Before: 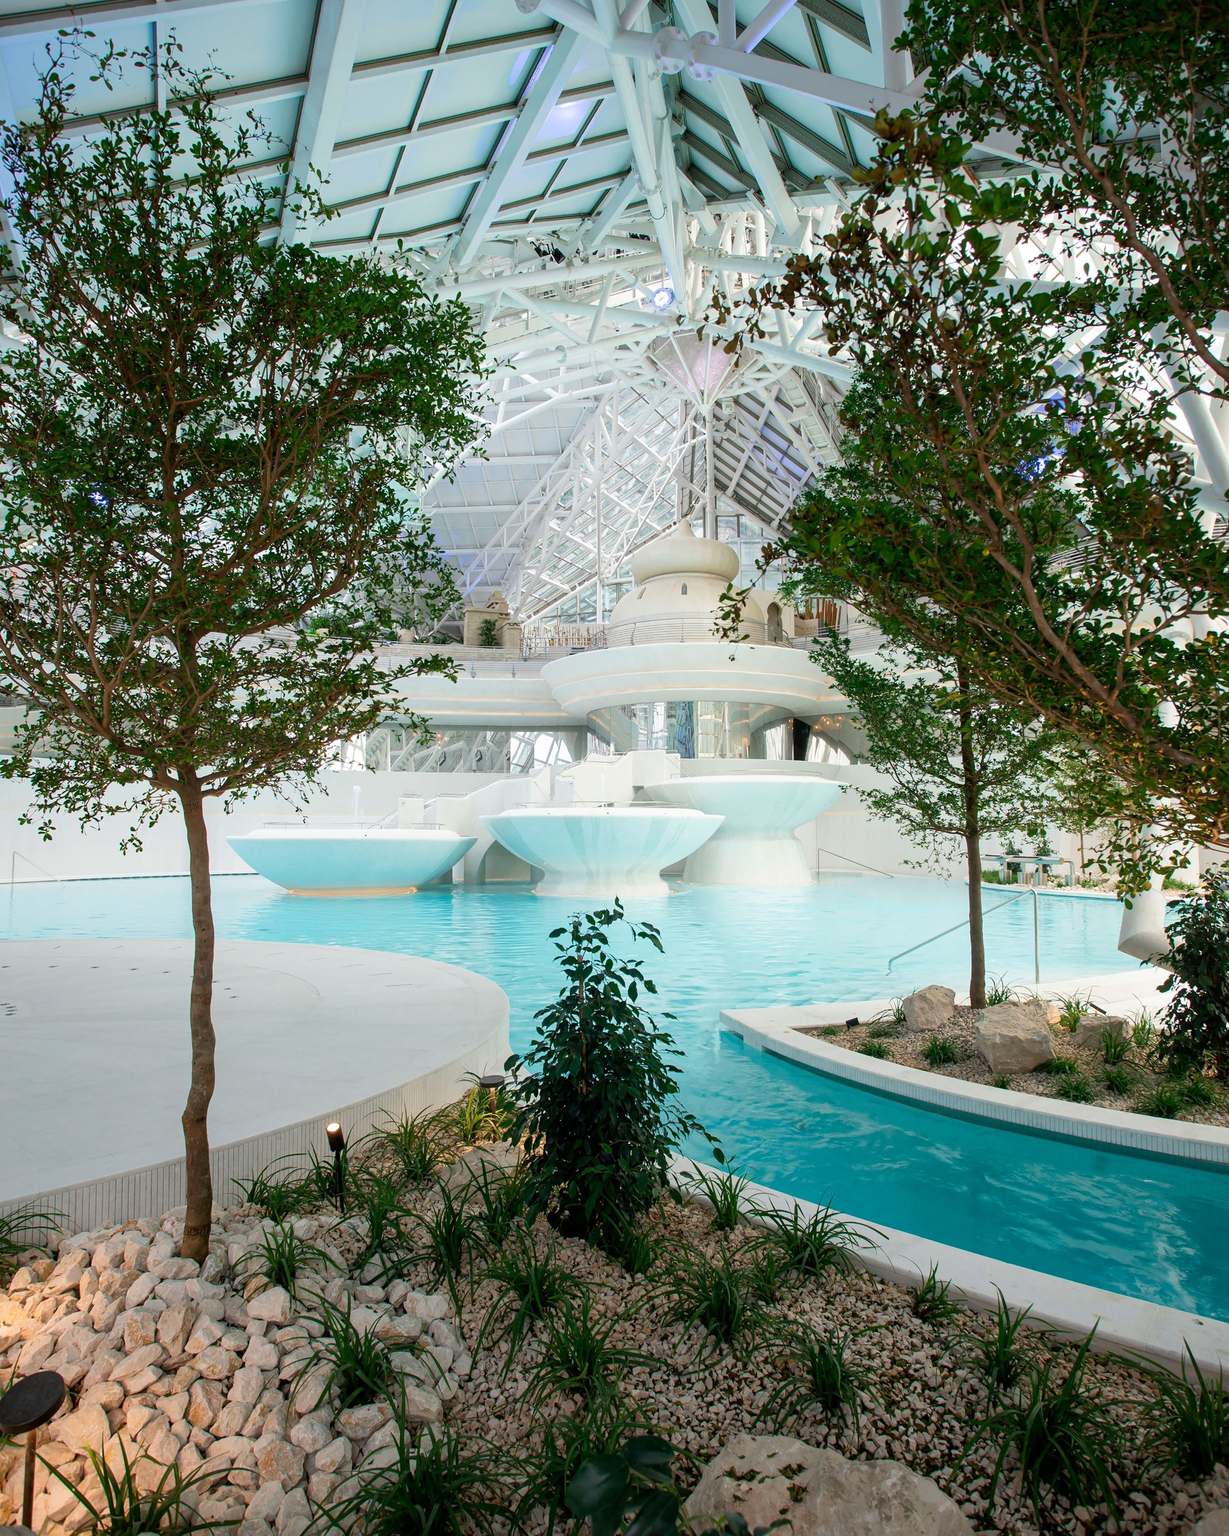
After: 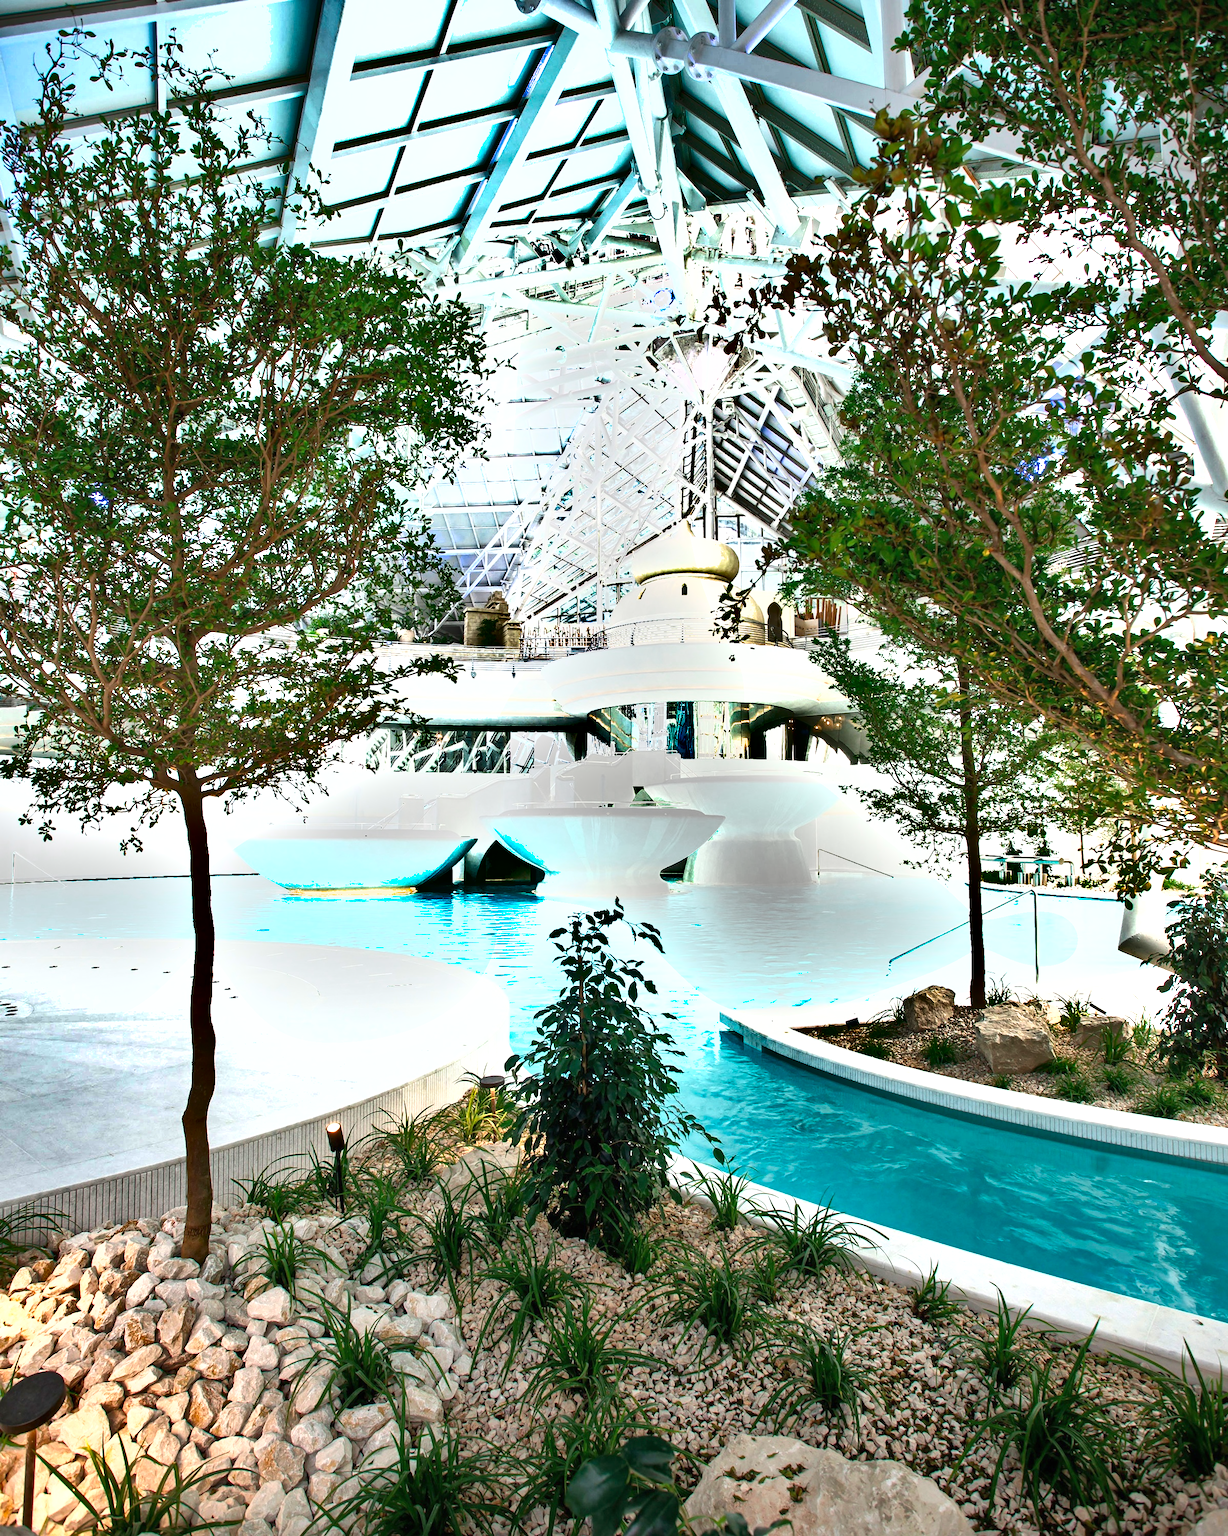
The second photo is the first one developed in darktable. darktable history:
shadows and highlights: shadows 24.41, highlights -79.24, soften with gaussian
exposure: black level correction 0, exposure 1.099 EV, compensate highlight preservation false
